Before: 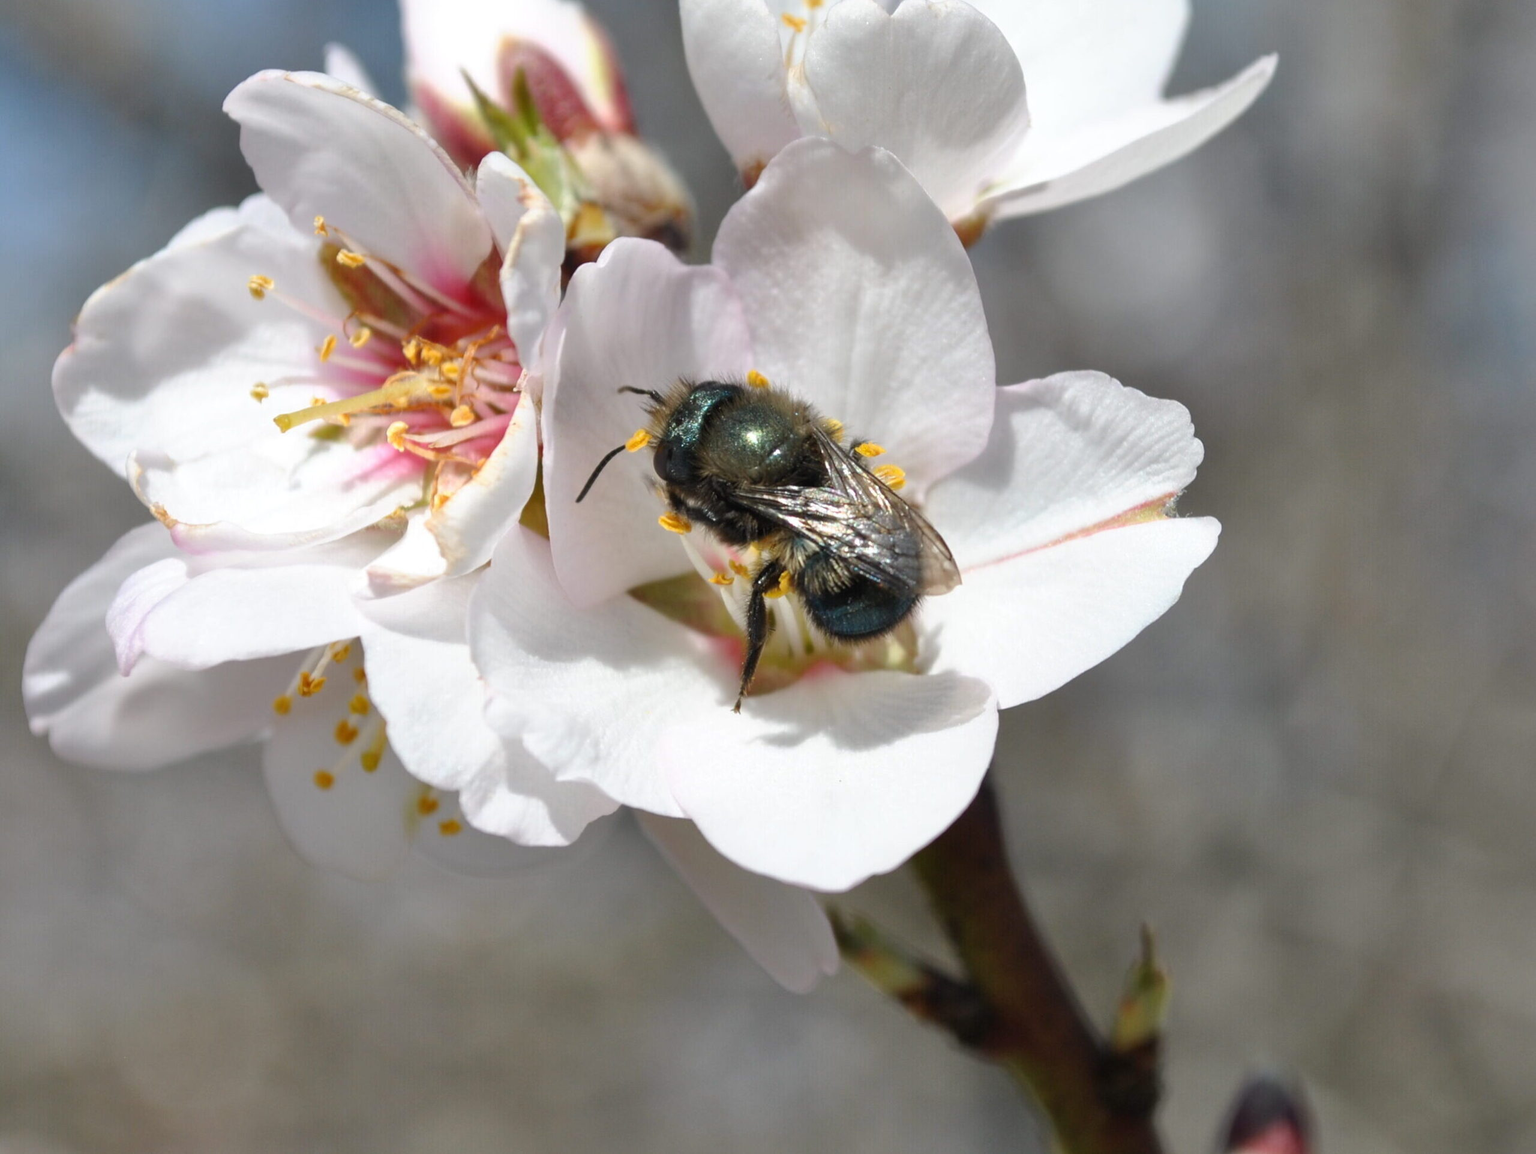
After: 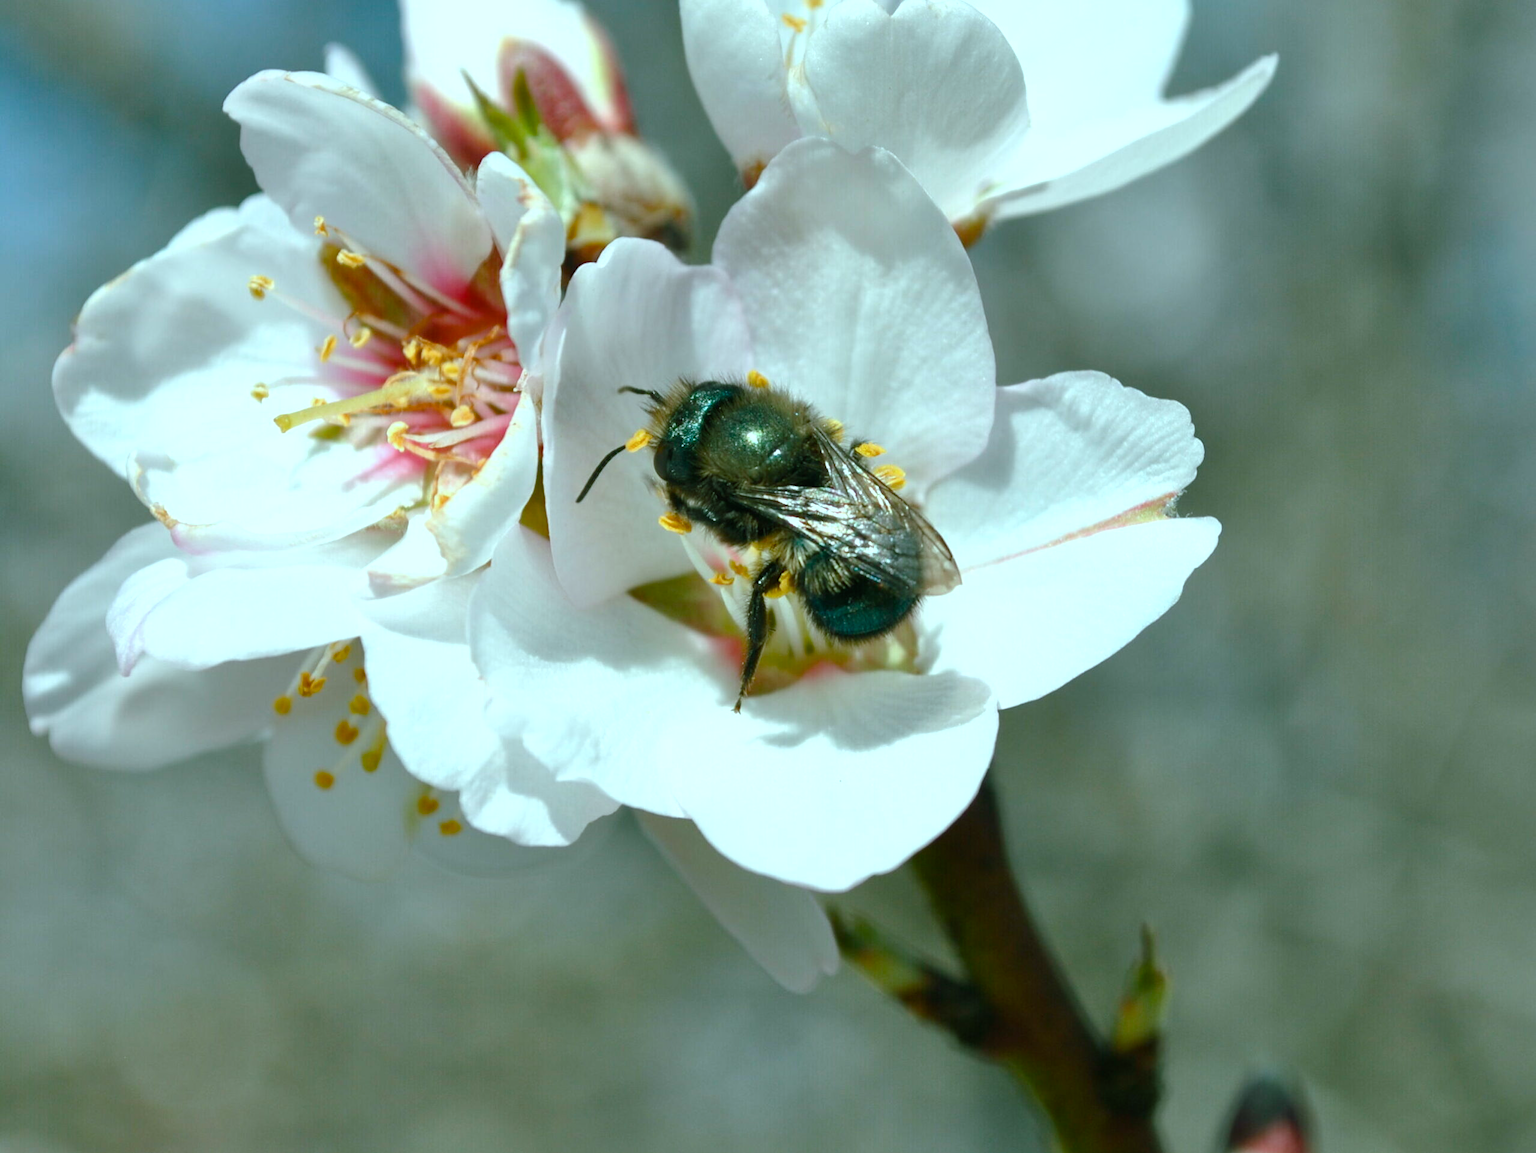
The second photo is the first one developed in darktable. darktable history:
color balance rgb: shadows lift › chroma 11.701%, shadows lift › hue 133.57°, highlights gain › chroma 4.096%, highlights gain › hue 203.07°, perceptual saturation grading › global saturation 20%, perceptual saturation grading › highlights -24.846%, perceptual saturation grading › shadows 26.043%, contrast 4.993%
